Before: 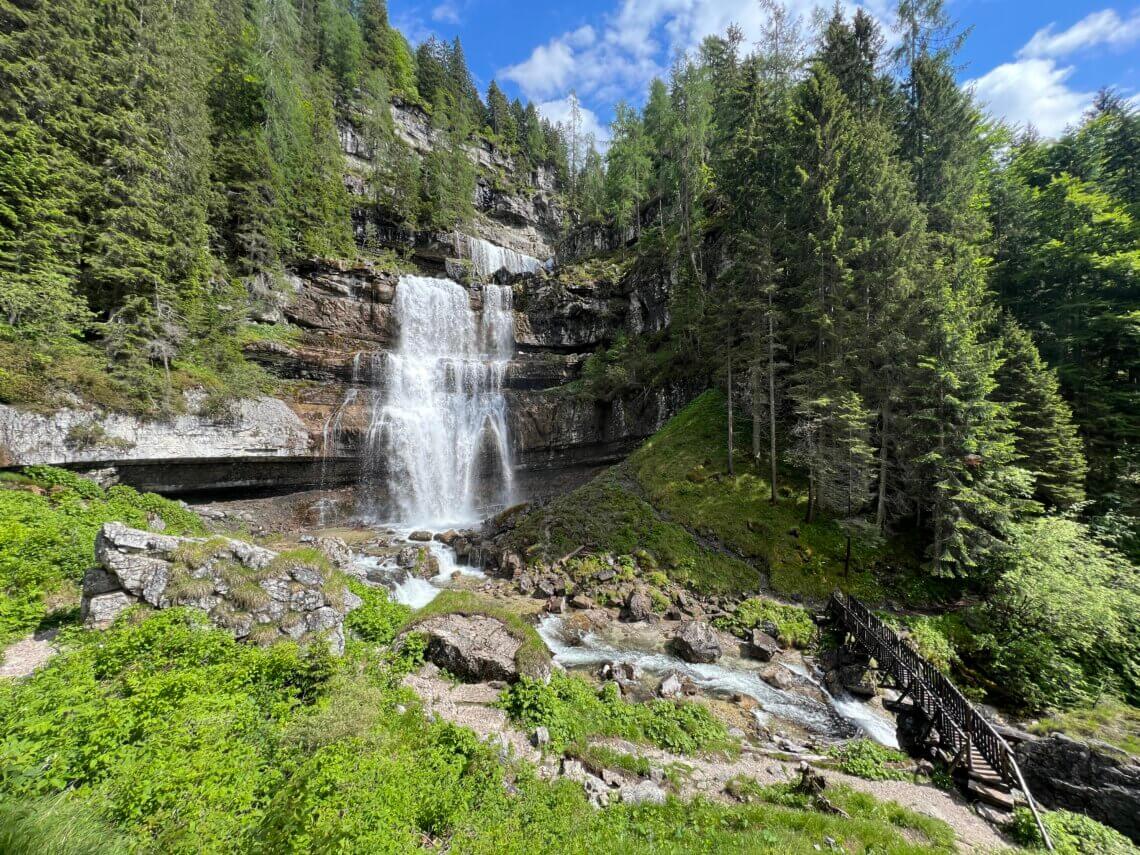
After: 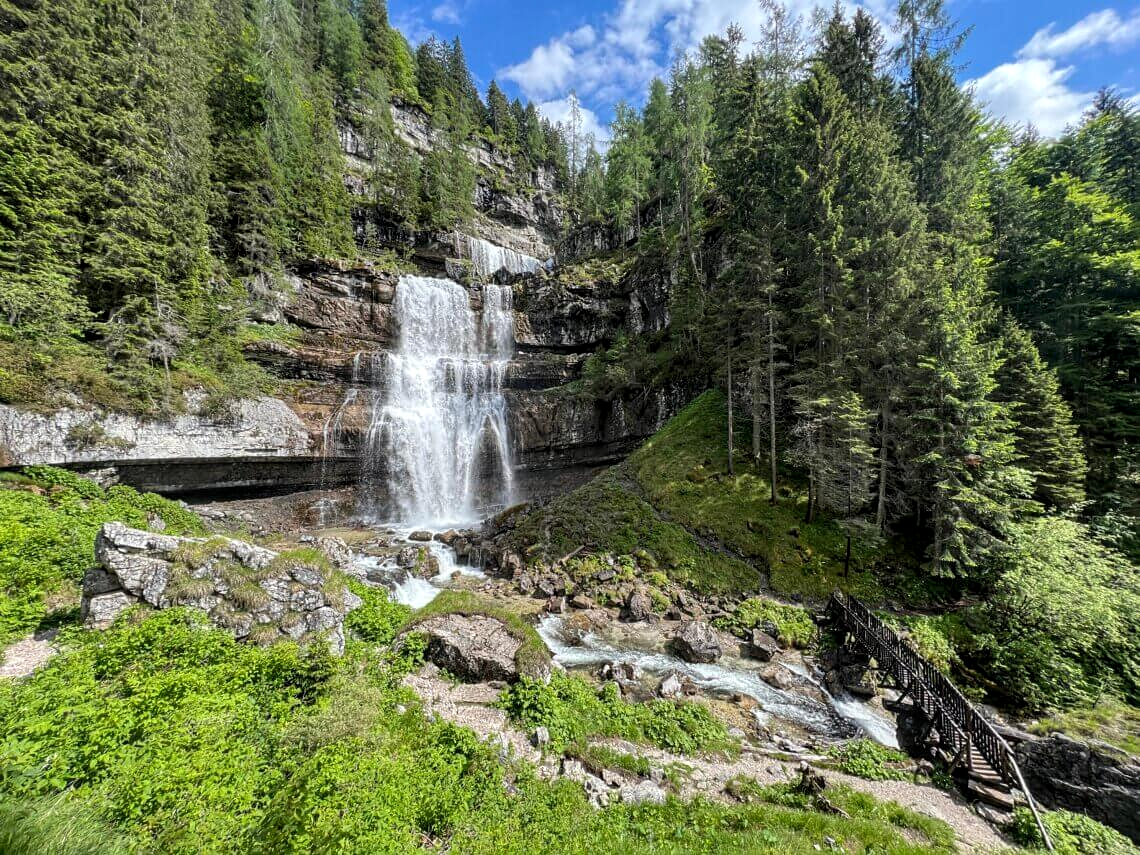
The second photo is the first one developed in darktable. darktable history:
sharpen: radius 1.305, amount 0.297, threshold 0.153
local contrast: highlights 53%, shadows 51%, detail 130%, midtone range 0.449
